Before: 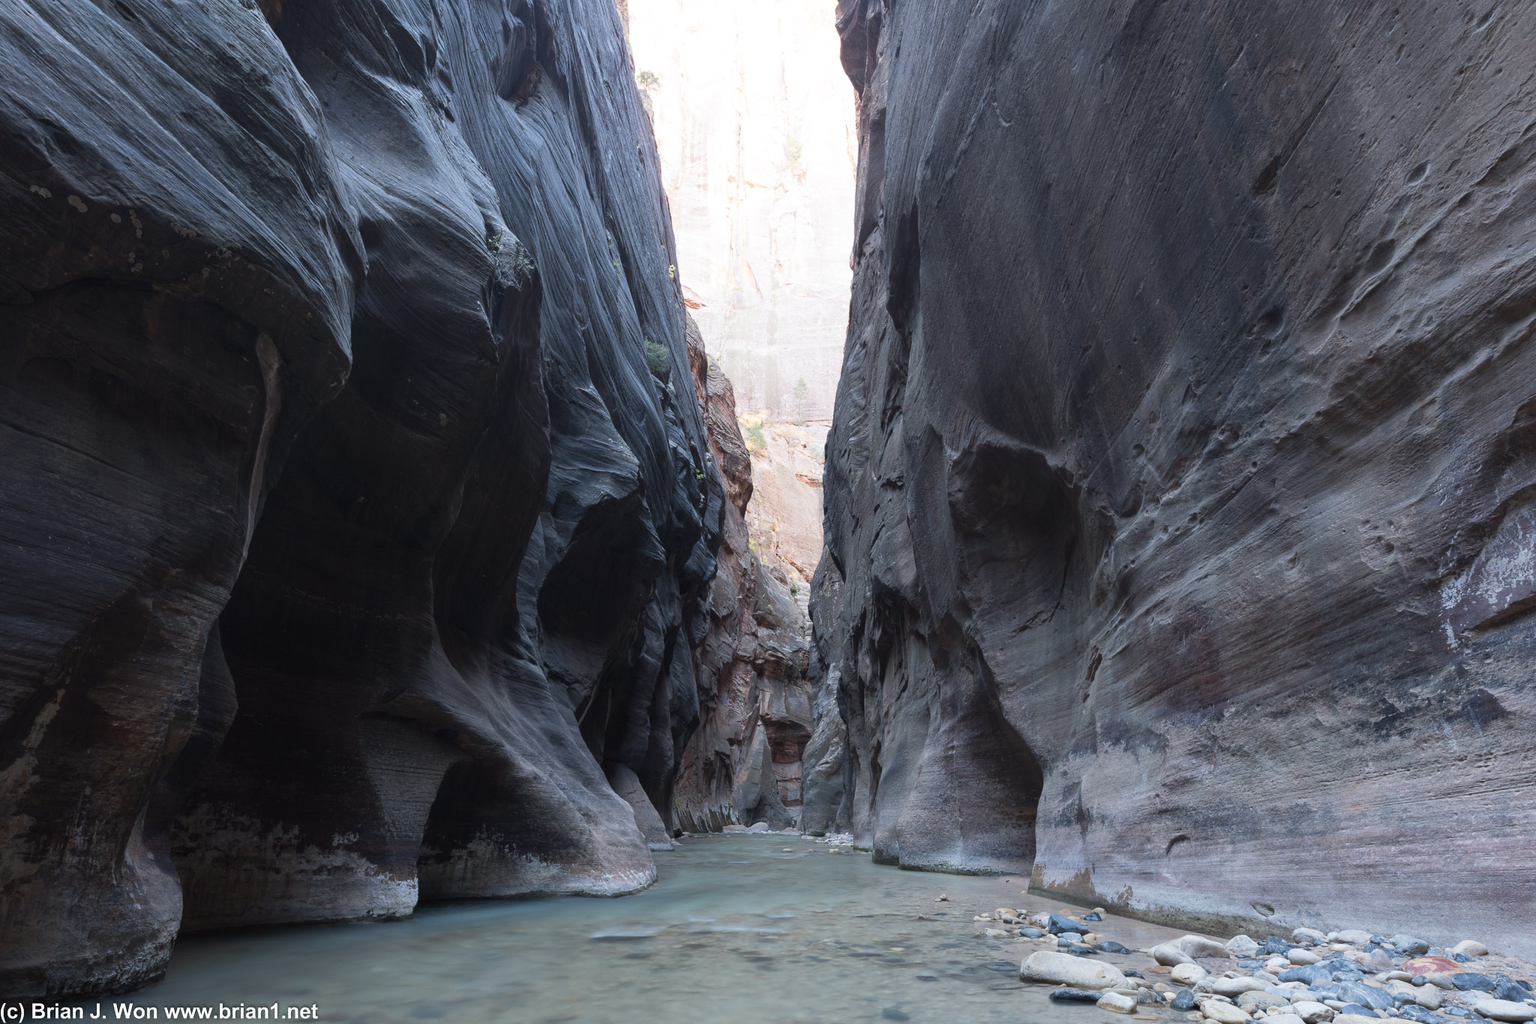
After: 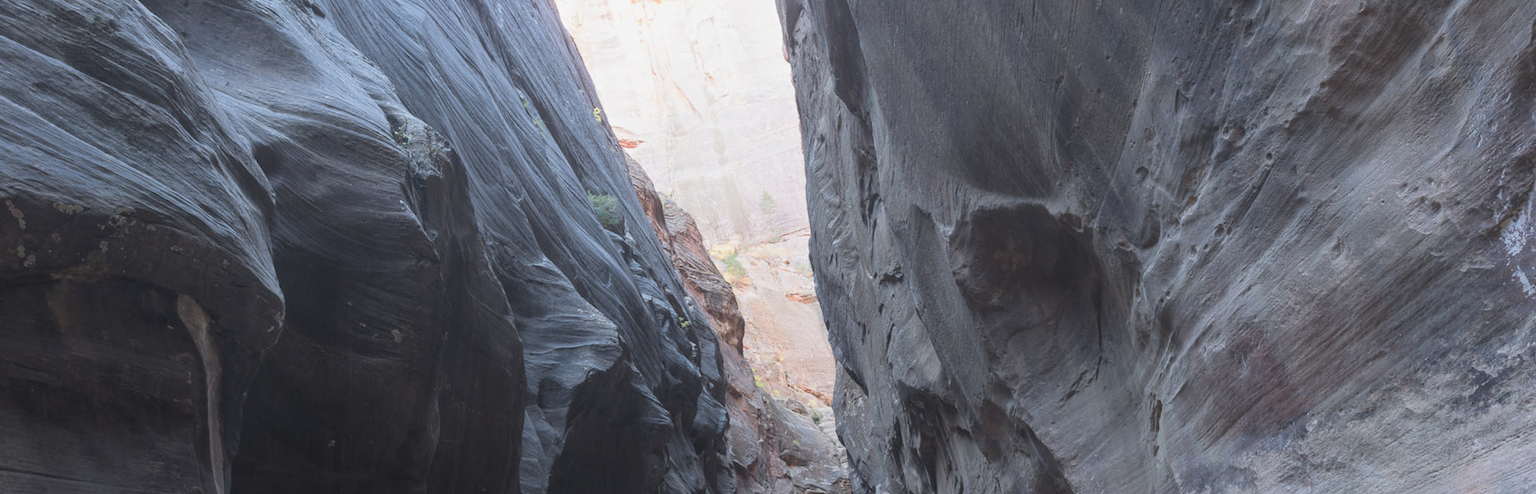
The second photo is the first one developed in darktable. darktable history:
color correction: saturation 0.99
white balance: emerald 1
crop and rotate: top 4.848%, bottom 29.503%
local contrast: highlights 48%, shadows 0%, detail 100%
rotate and perspective: rotation -14.8°, crop left 0.1, crop right 0.903, crop top 0.25, crop bottom 0.748
shadows and highlights: shadows 25, highlights -25
contrast brightness saturation: brightness 0.15
